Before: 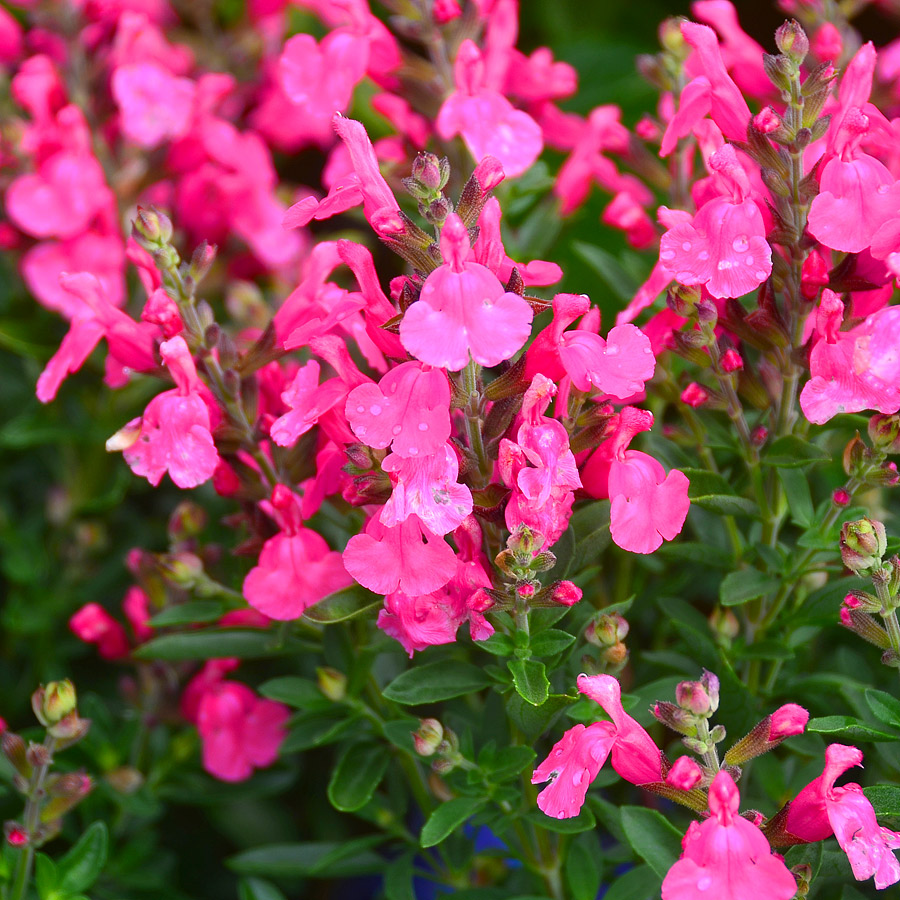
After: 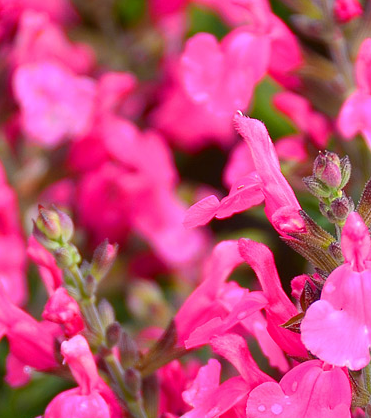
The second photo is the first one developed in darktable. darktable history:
shadows and highlights: radius 115.84, shadows 41.95, highlights -61.66, soften with gaussian
crop and rotate: left 11.108%, top 0.113%, right 47.591%, bottom 53.394%
